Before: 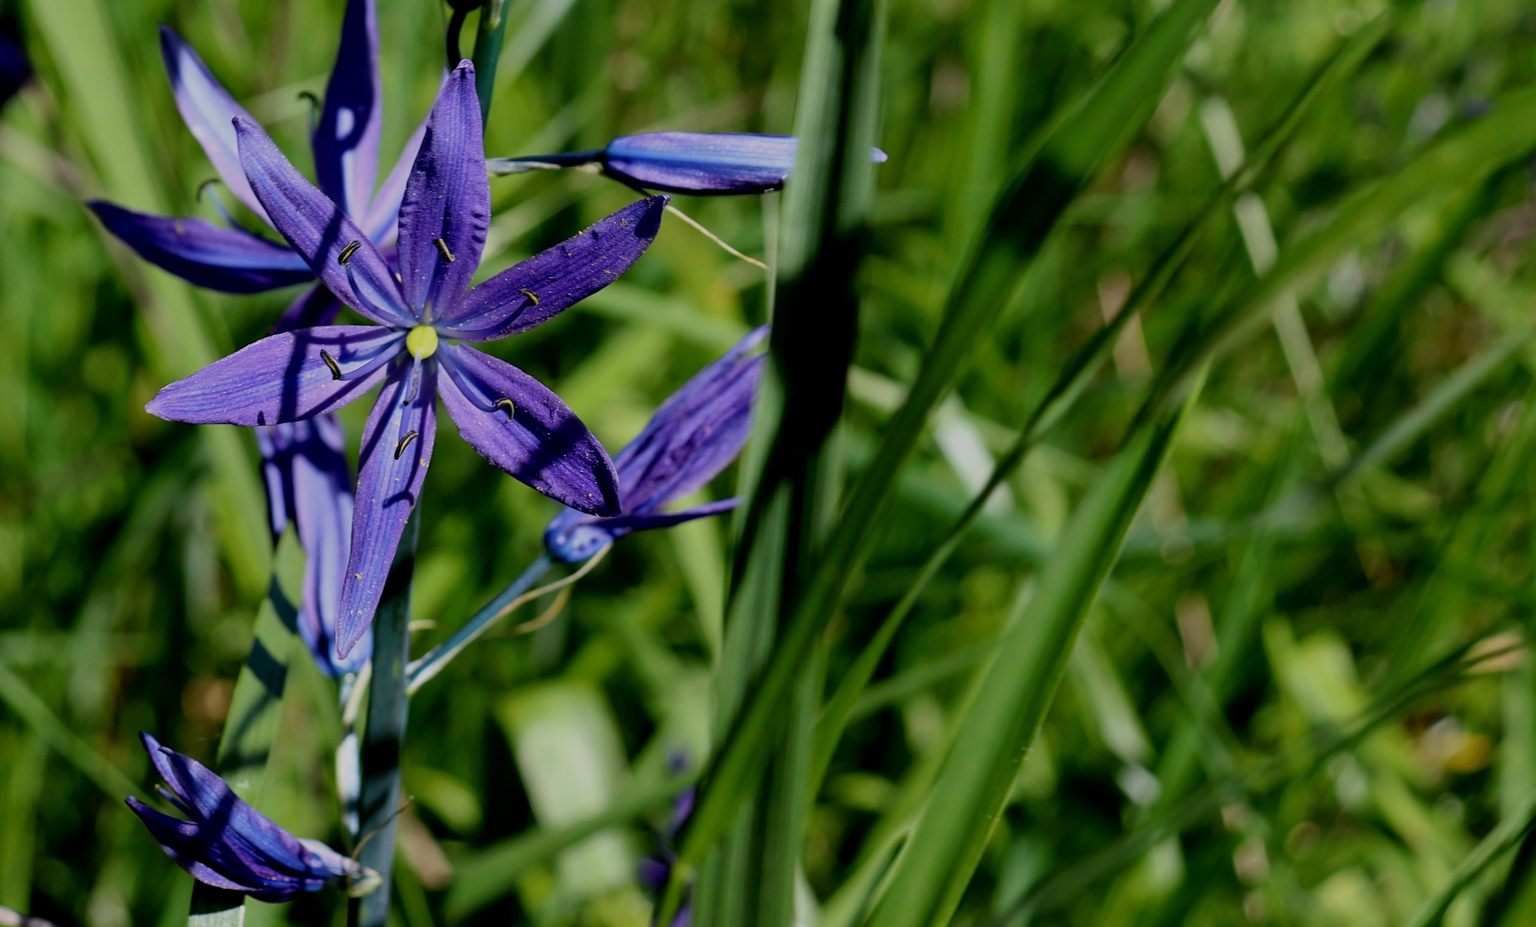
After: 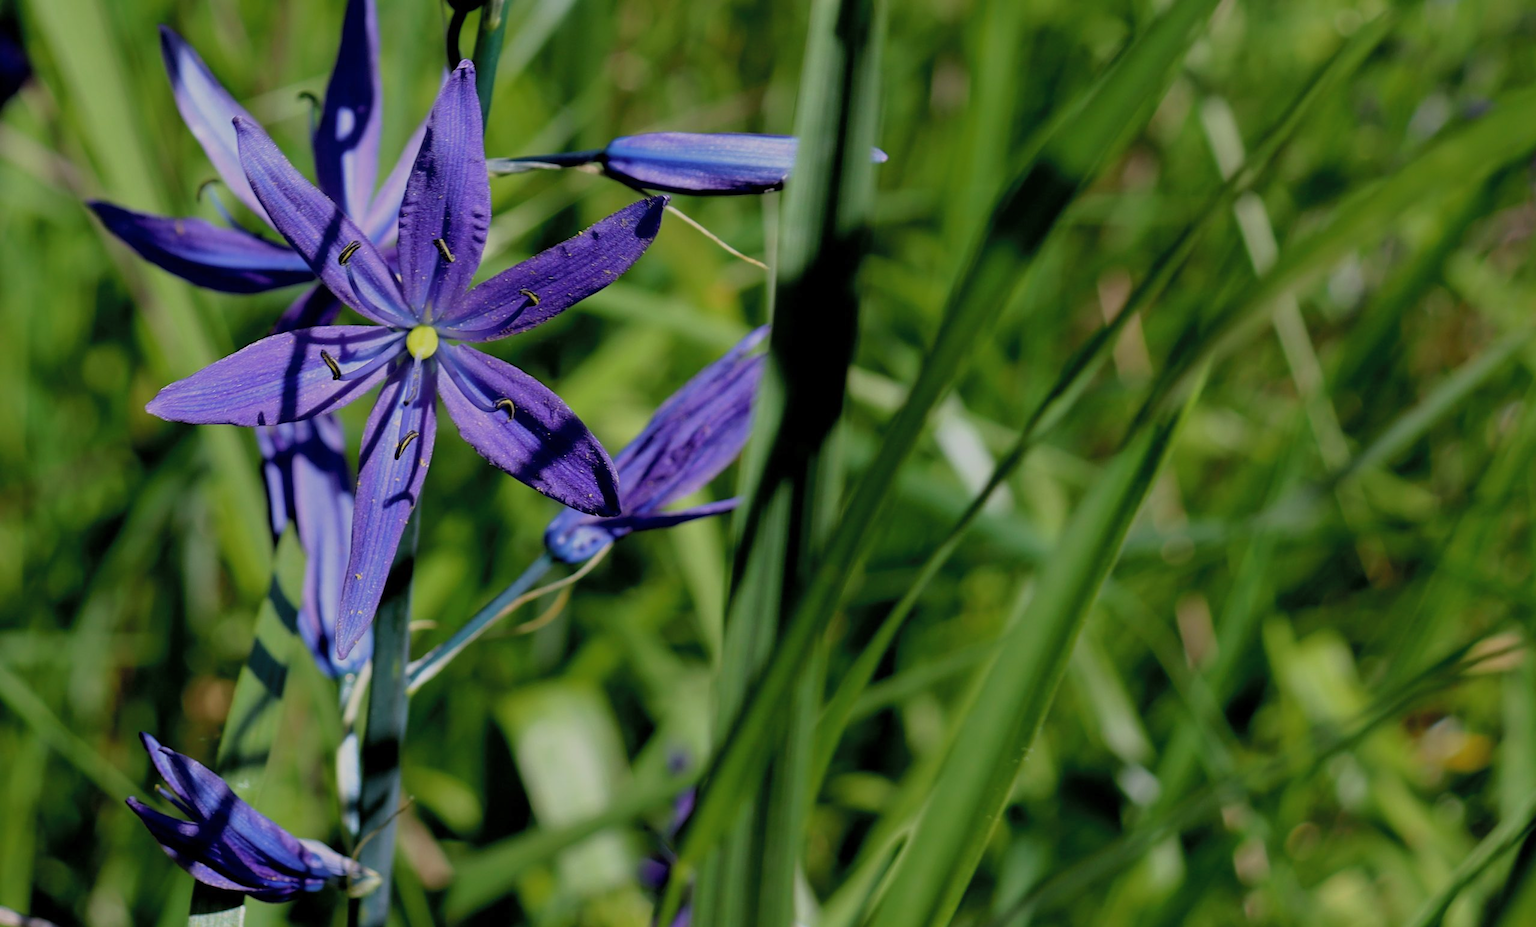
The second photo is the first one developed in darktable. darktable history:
tone curve: curves: ch0 [(0, 0) (0.003, 0.005) (0.011, 0.016) (0.025, 0.036) (0.044, 0.071) (0.069, 0.112) (0.1, 0.149) (0.136, 0.187) (0.177, 0.228) (0.224, 0.272) (0.277, 0.32) (0.335, 0.374) (0.399, 0.429) (0.468, 0.479) (0.543, 0.538) (0.623, 0.609) (0.709, 0.697) (0.801, 0.789) (0.898, 0.876) (1, 1)], color space Lab, independent channels, preserve colors none
